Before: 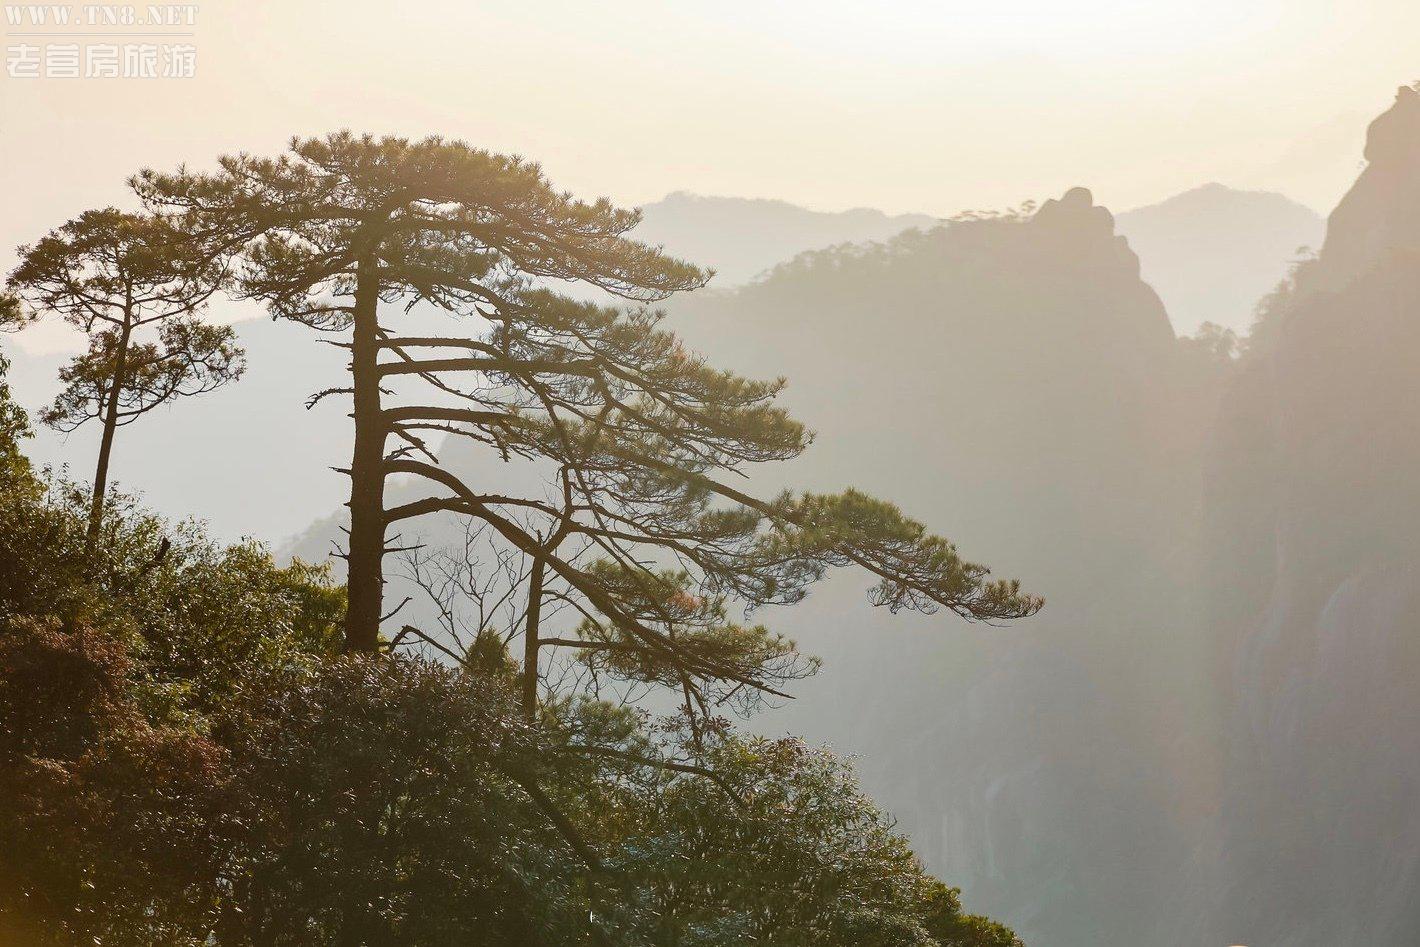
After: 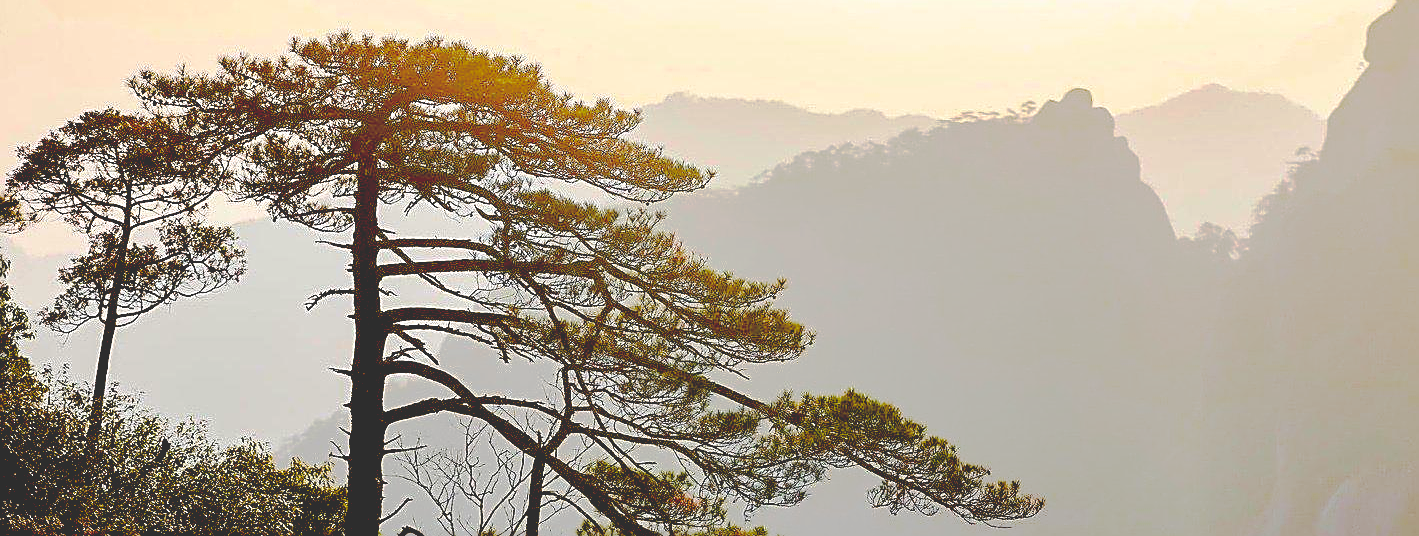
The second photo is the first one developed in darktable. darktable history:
crop and rotate: top 10.482%, bottom 32.883%
color balance rgb: highlights gain › chroma 0.163%, highlights gain › hue 330.94°, perceptual saturation grading › global saturation 30.201%, global vibrance 15.85%, saturation formula JzAzBz (2021)
sharpen: radius 1.691, amount 1.292
base curve: curves: ch0 [(0.065, 0.026) (0.236, 0.358) (0.53, 0.546) (0.777, 0.841) (0.924, 0.992)], preserve colors none
